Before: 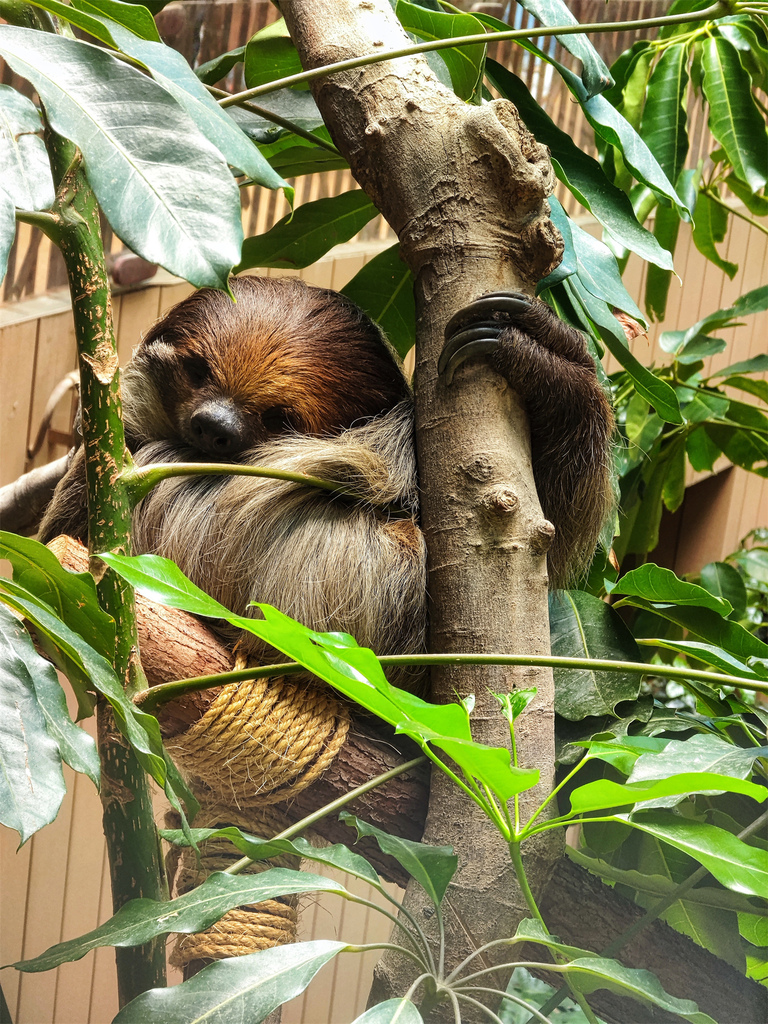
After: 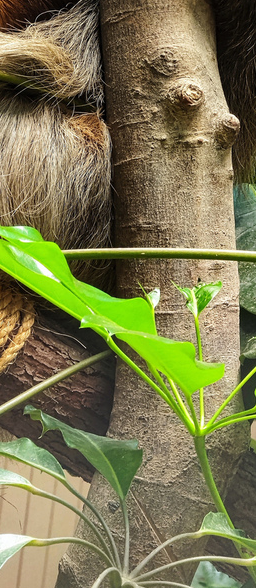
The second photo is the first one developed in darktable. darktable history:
crop: left 41.073%, top 39.674%, right 25.572%, bottom 2.822%
